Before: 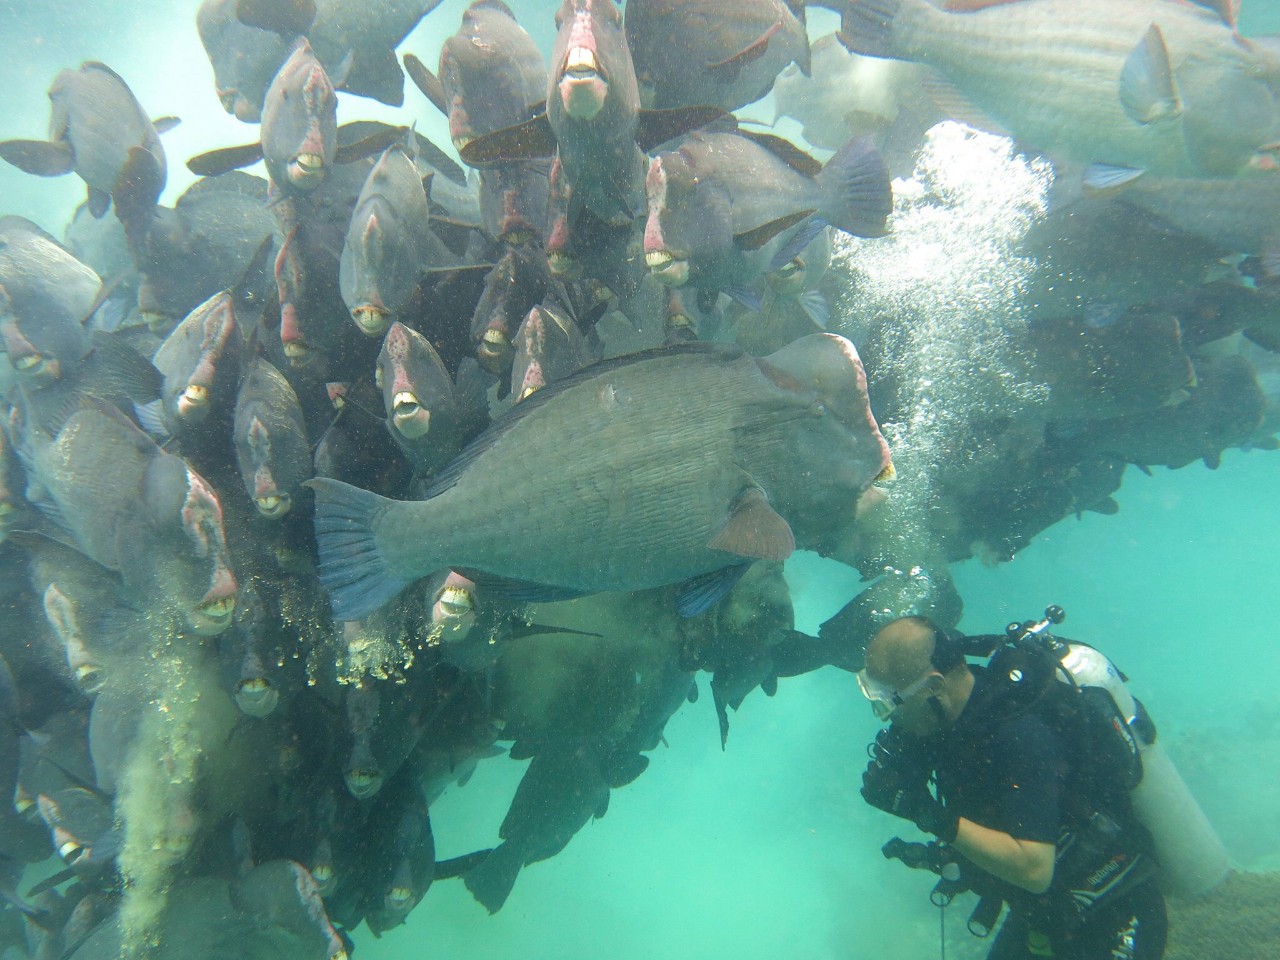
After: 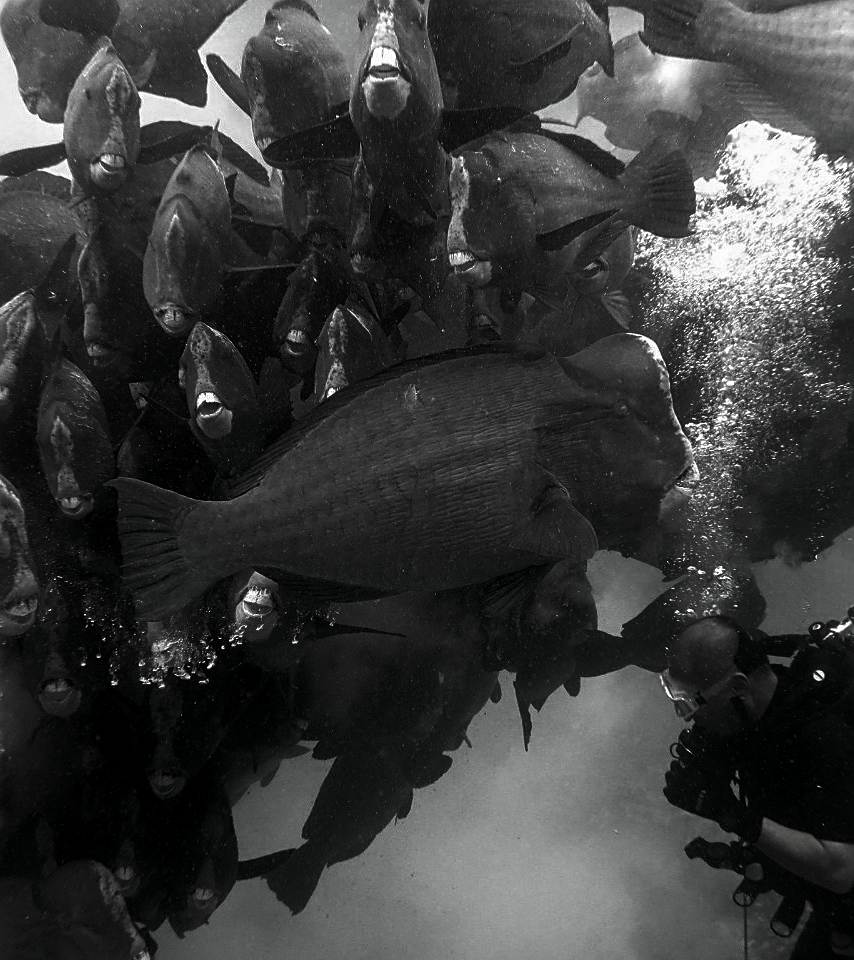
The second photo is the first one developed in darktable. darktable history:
local contrast: on, module defaults
crop: left 15.412%, right 17.844%
sharpen: on, module defaults
contrast brightness saturation: contrast 0.018, brightness -0.994, saturation -0.98
